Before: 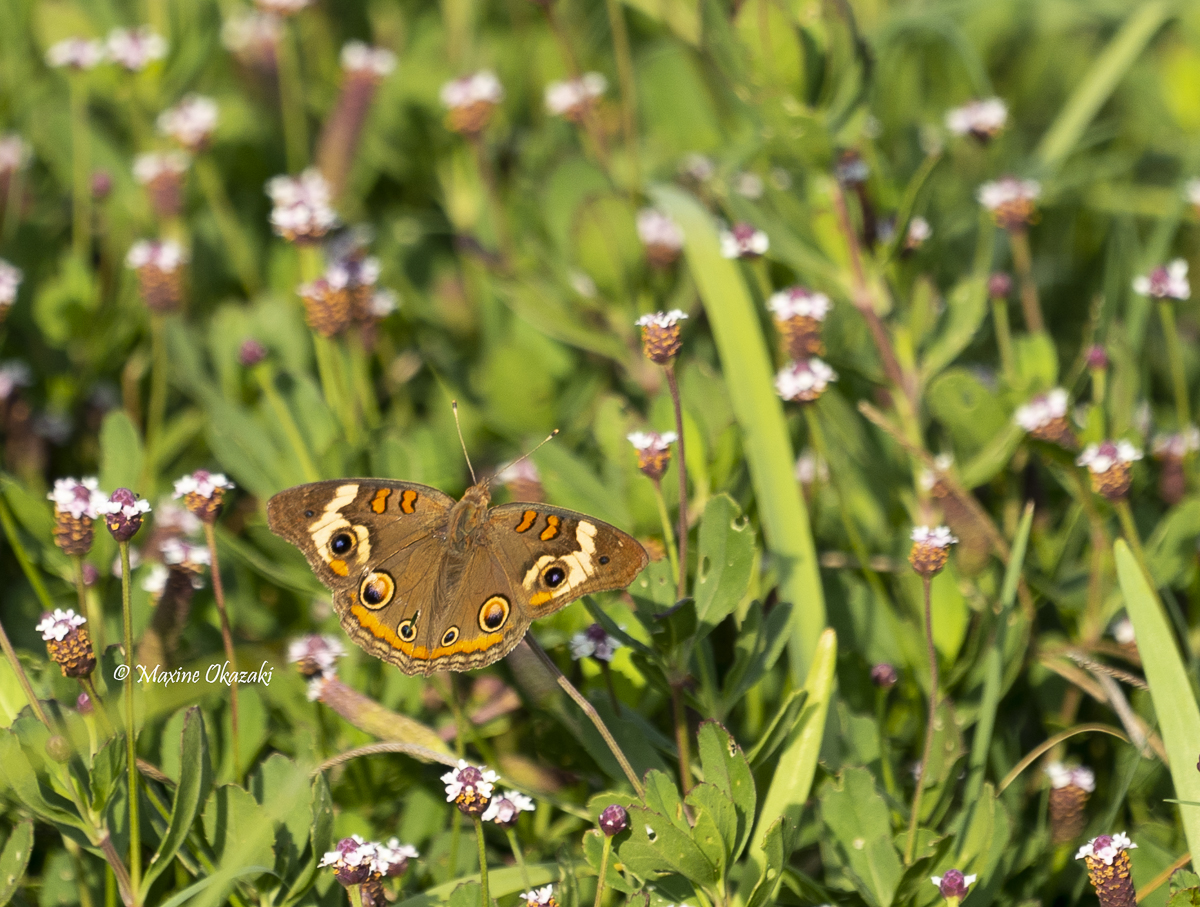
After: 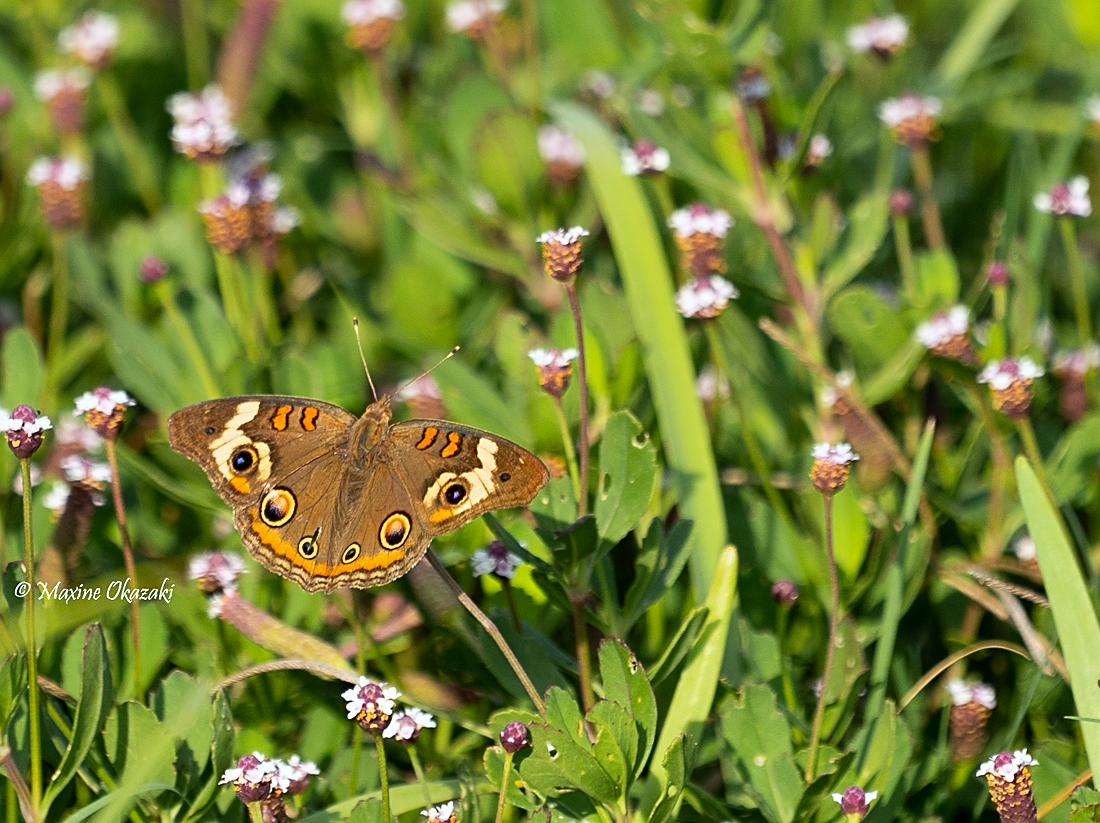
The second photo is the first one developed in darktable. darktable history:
shadows and highlights: low approximation 0.01, soften with gaussian
crop and rotate: left 8.262%, top 9.226%
white balance: red 0.974, blue 1.044
sharpen: on, module defaults
